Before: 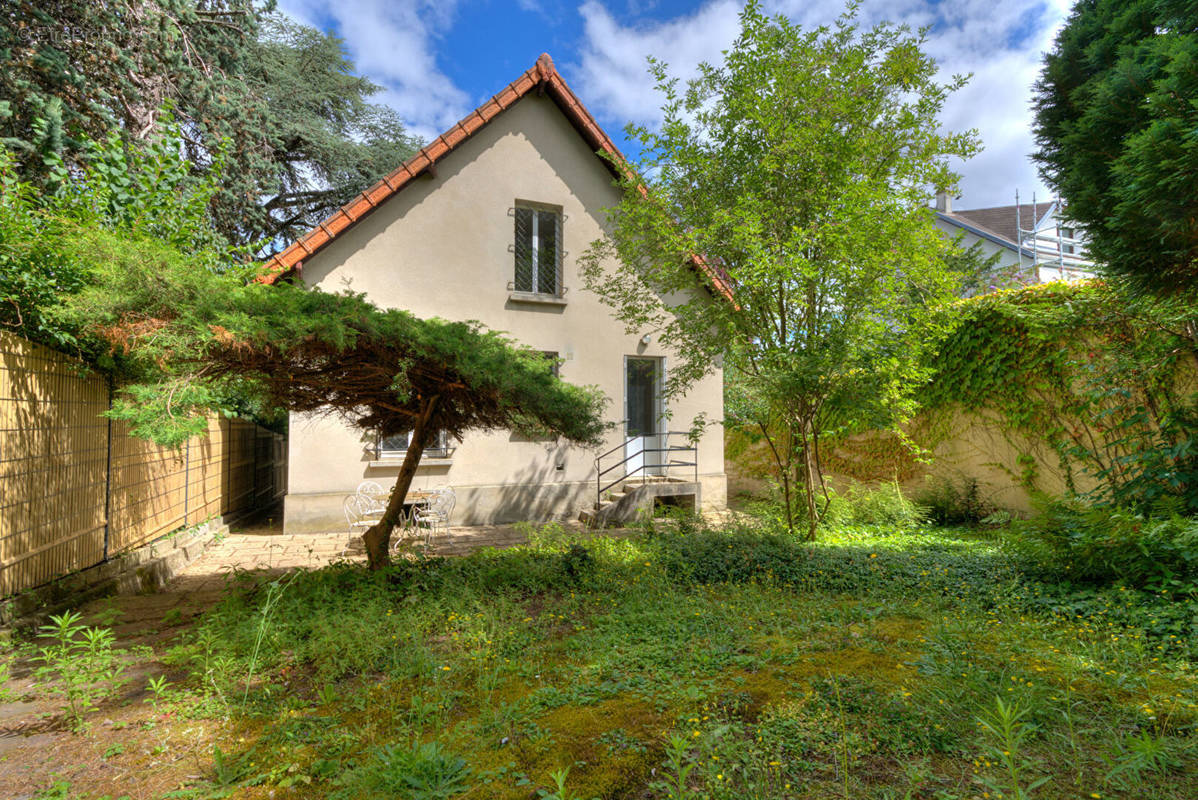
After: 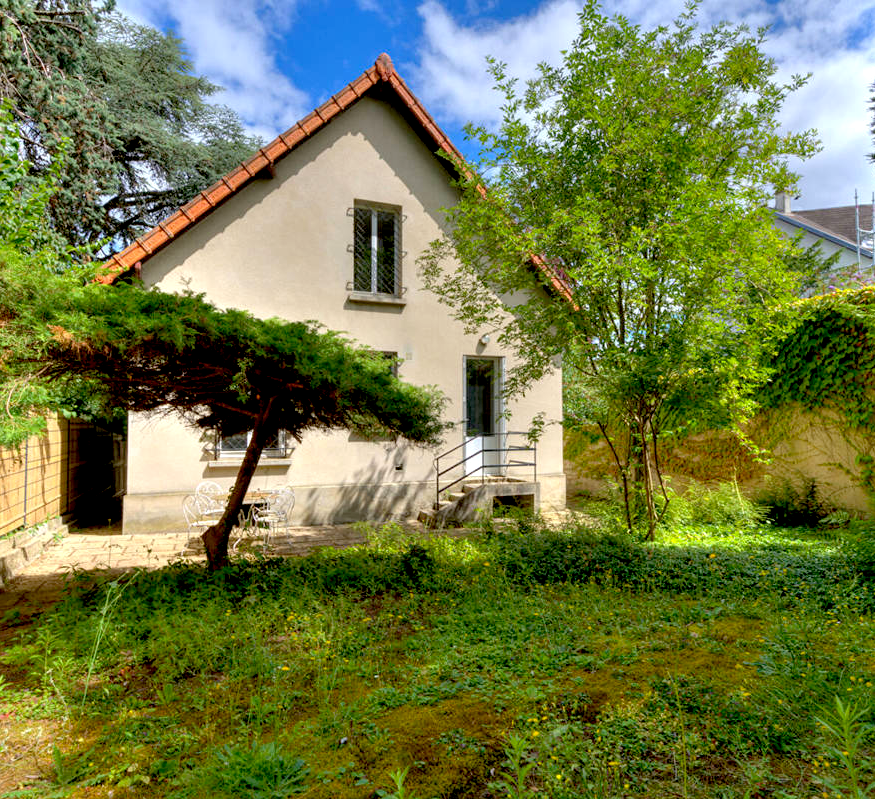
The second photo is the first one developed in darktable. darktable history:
crop: left 13.489%, right 13.451%
exposure: black level correction 0.024, exposure 0.183 EV, compensate highlight preservation false
